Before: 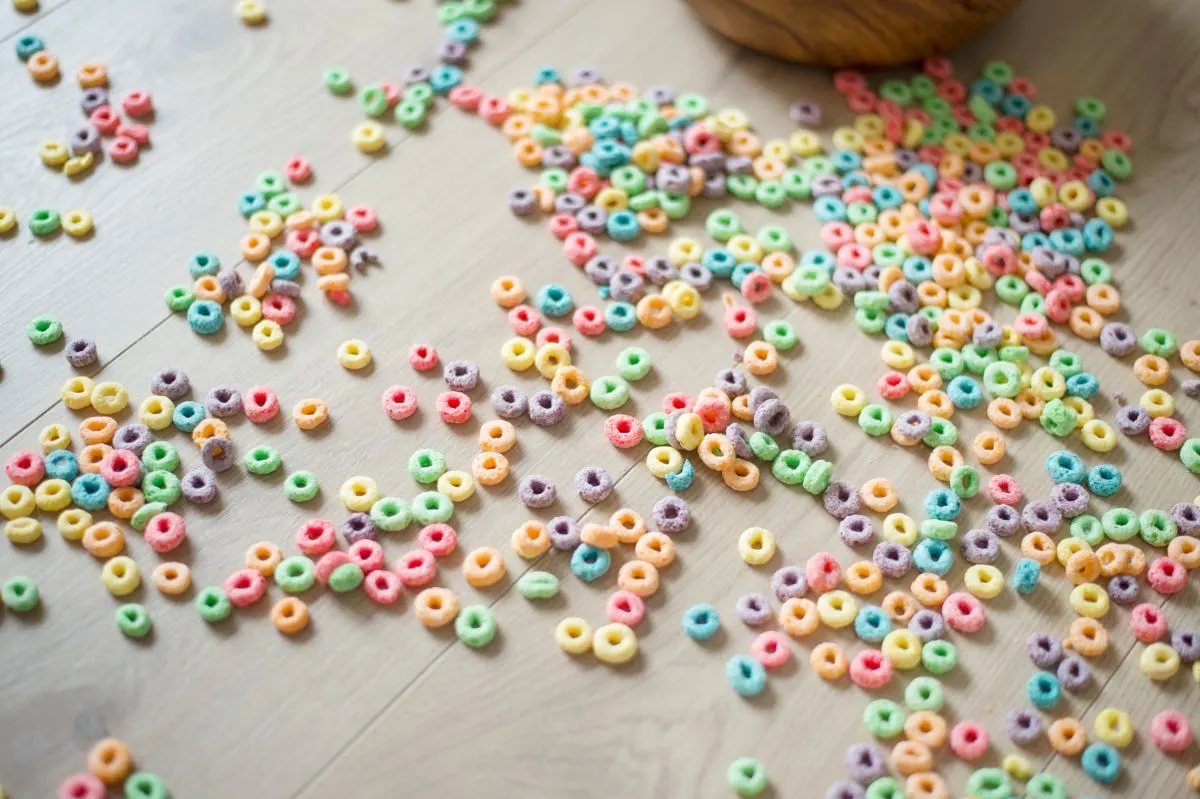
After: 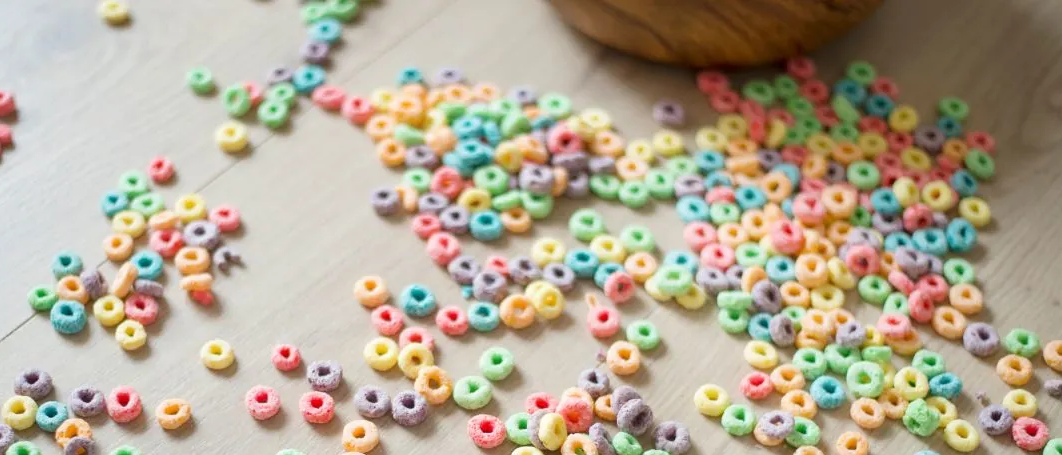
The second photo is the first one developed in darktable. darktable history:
crop and rotate: left 11.463%, bottom 42.952%
